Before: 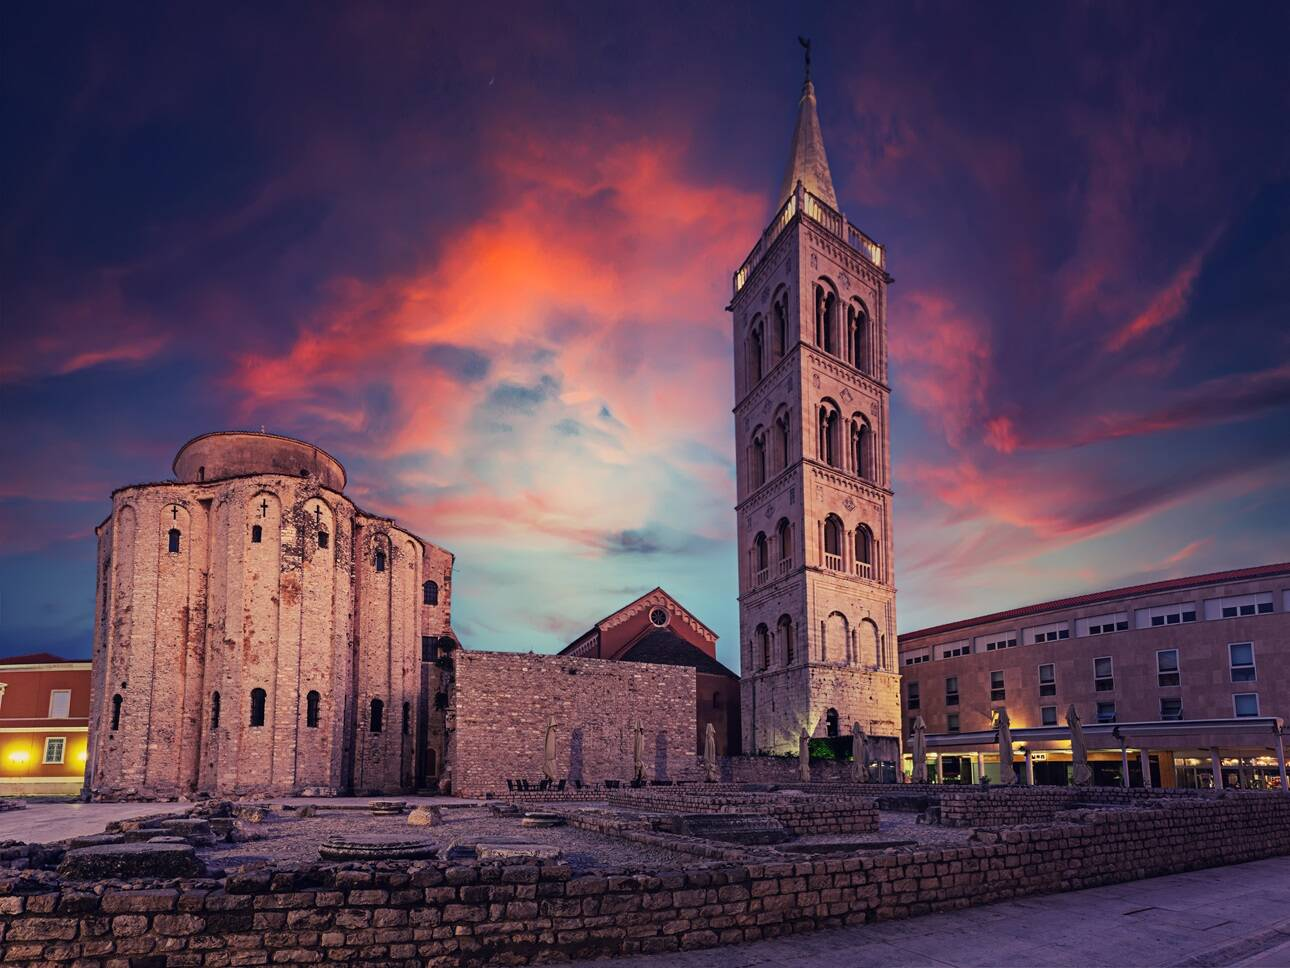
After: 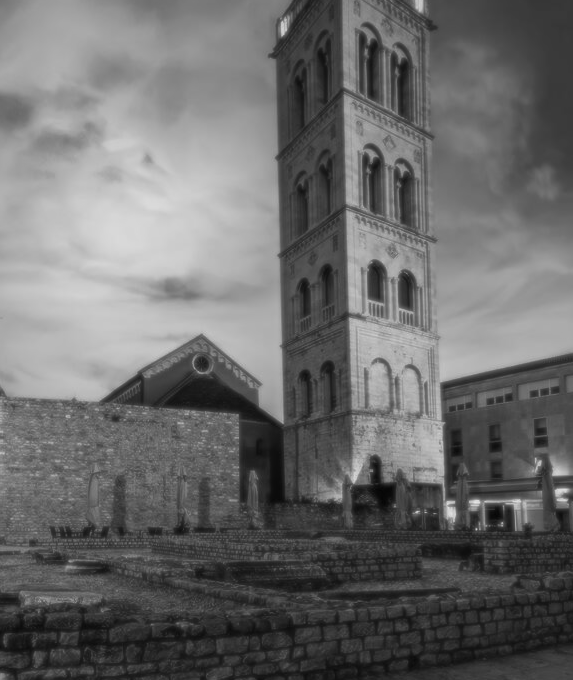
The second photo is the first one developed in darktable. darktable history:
soften: size 8.67%, mix 49%
monochrome: on, module defaults
crop: left 35.432%, top 26.233%, right 20.145%, bottom 3.432%
